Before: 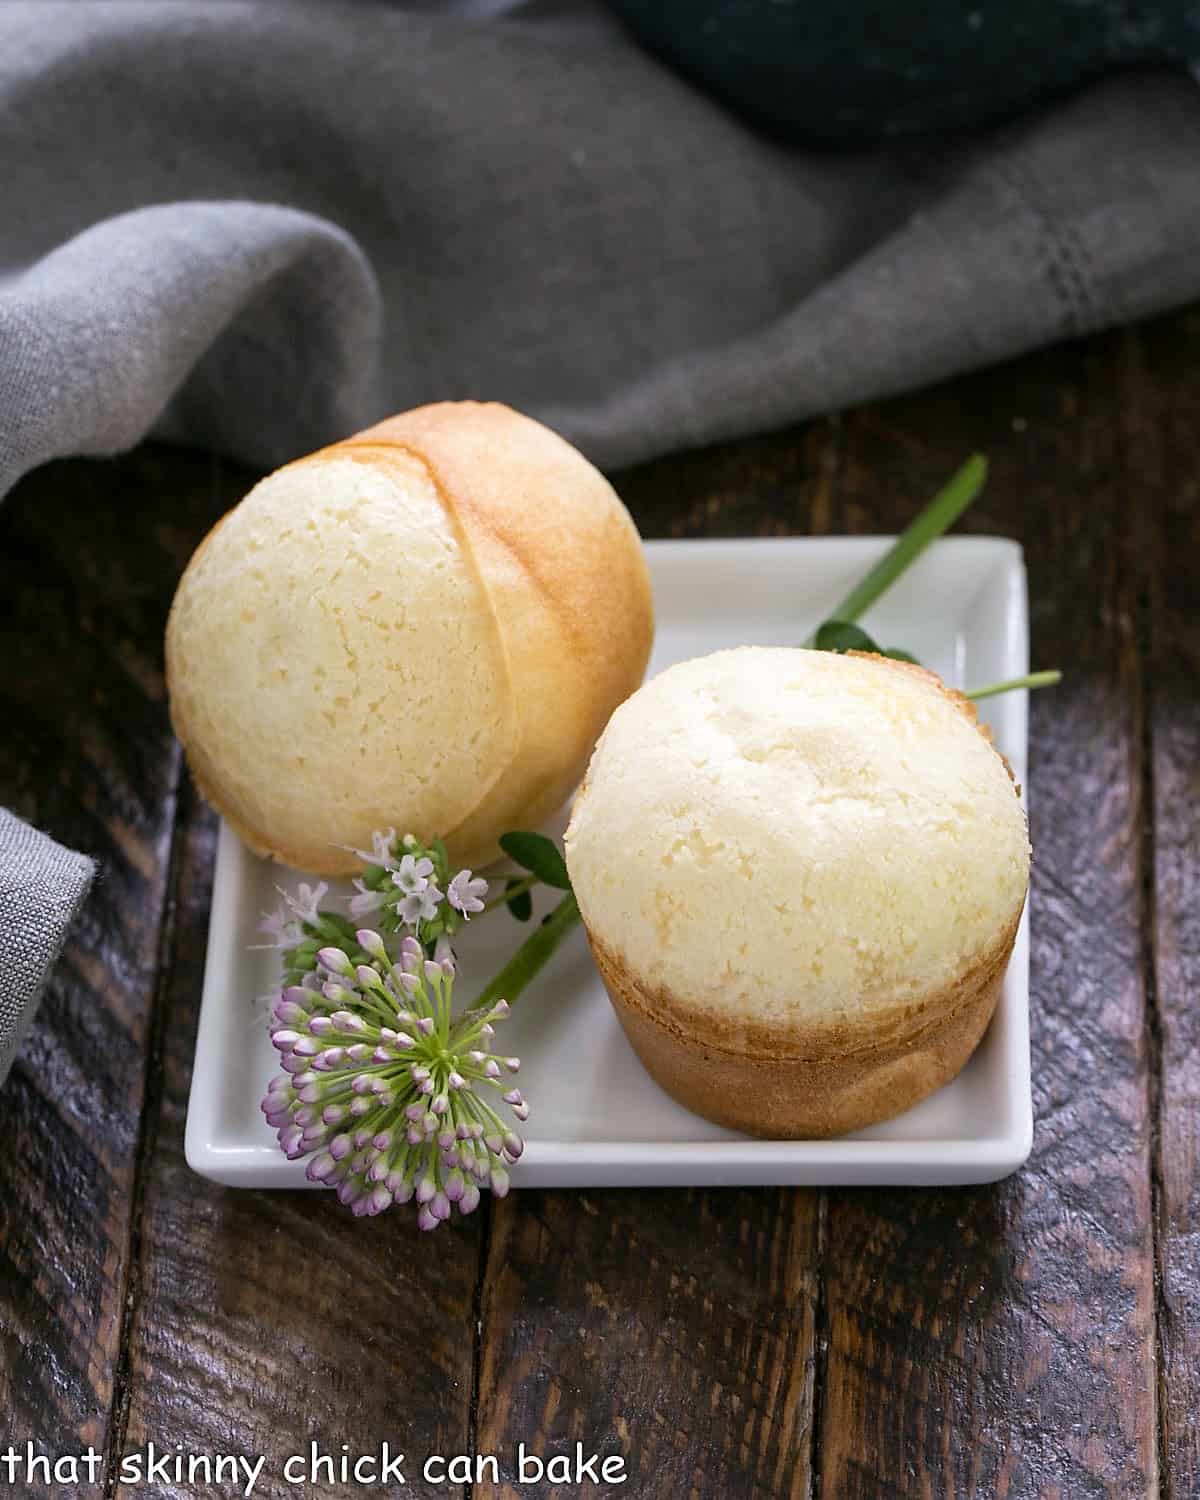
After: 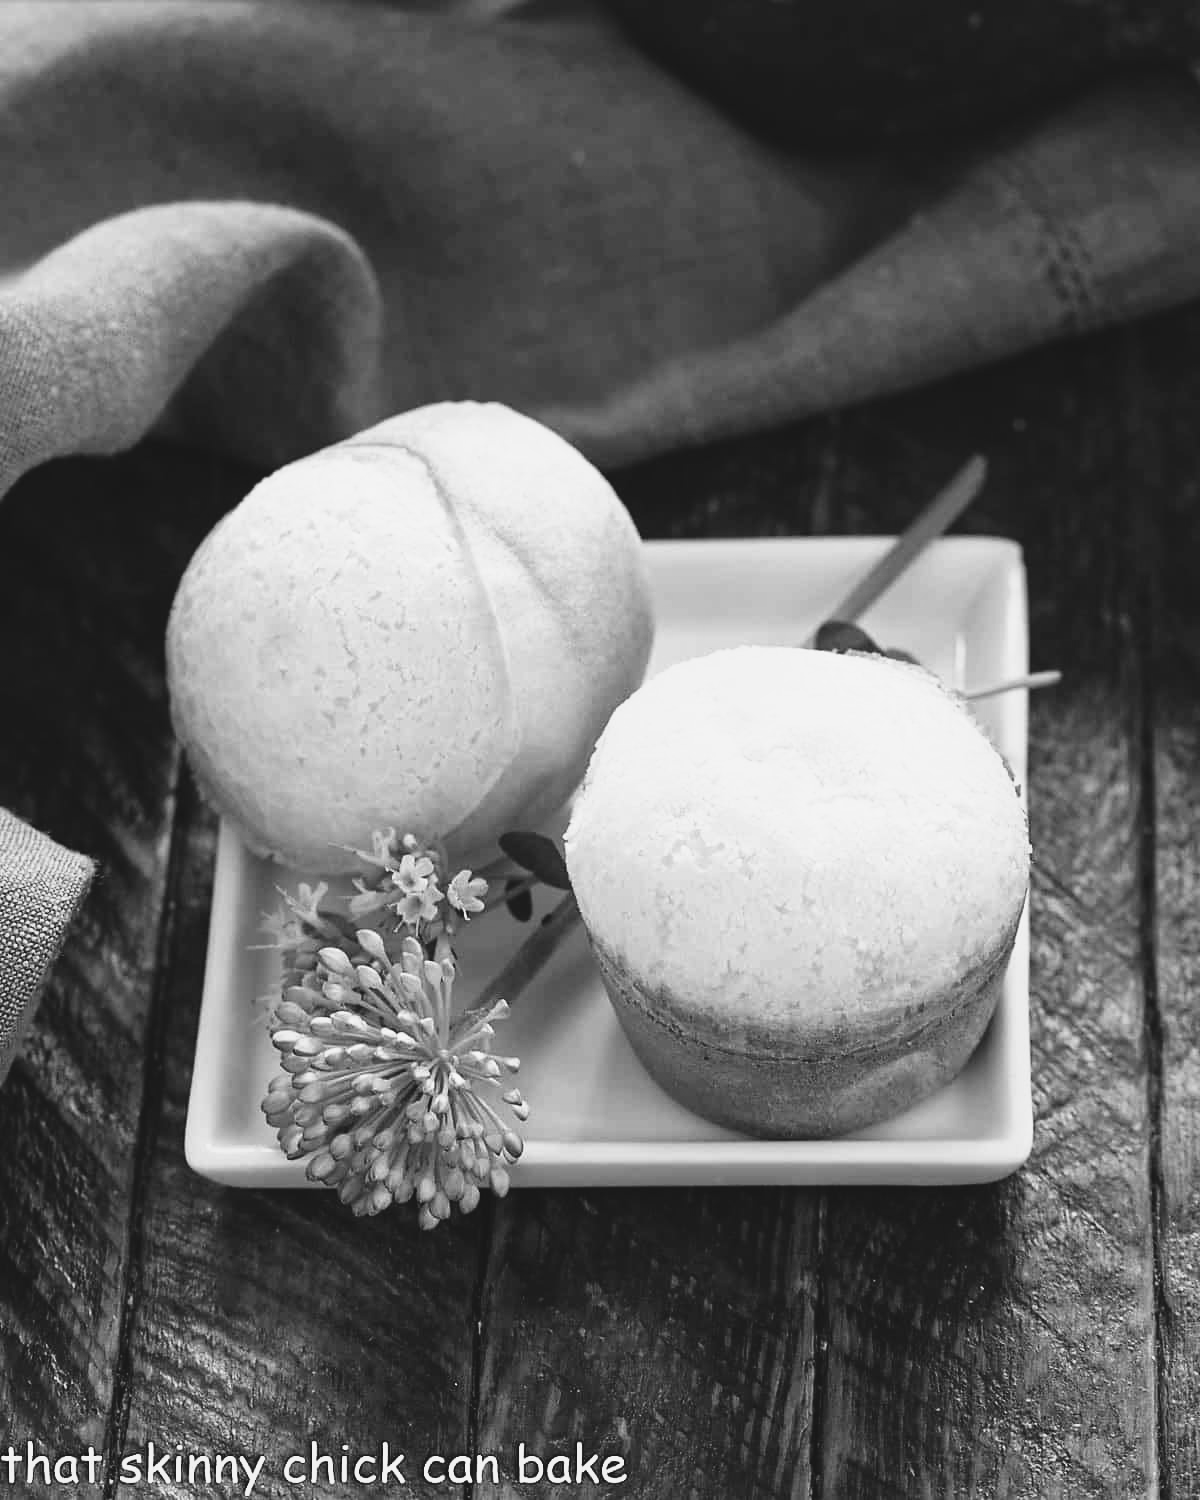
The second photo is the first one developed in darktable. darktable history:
exposure: black level correction -0.014, exposure -0.193 EV, compensate highlight preservation false
tone curve: curves: ch0 [(0, 0.018) (0.162, 0.128) (0.434, 0.478) (0.667, 0.785) (0.819, 0.943) (1, 0.991)]; ch1 [(0, 0) (0.402, 0.36) (0.476, 0.449) (0.506, 0.505) (0.523, 0.518) (0.579, 0.626) (0.641, 0.668) (0.693, 0.745) (0.861, 0.934) (1, 1)]; ch2 [(0, 0) (0.424, 0.388) (0.483, 0.472) (0.503, 0.505) (0.521, 0.519) (0.547, 0.581) (0.582, 0.648) (0.699, 0.759) (0.997, 0.858)], color space Lab, independent channels
monochrome: a -35.87, b 49.73, size 1.7
